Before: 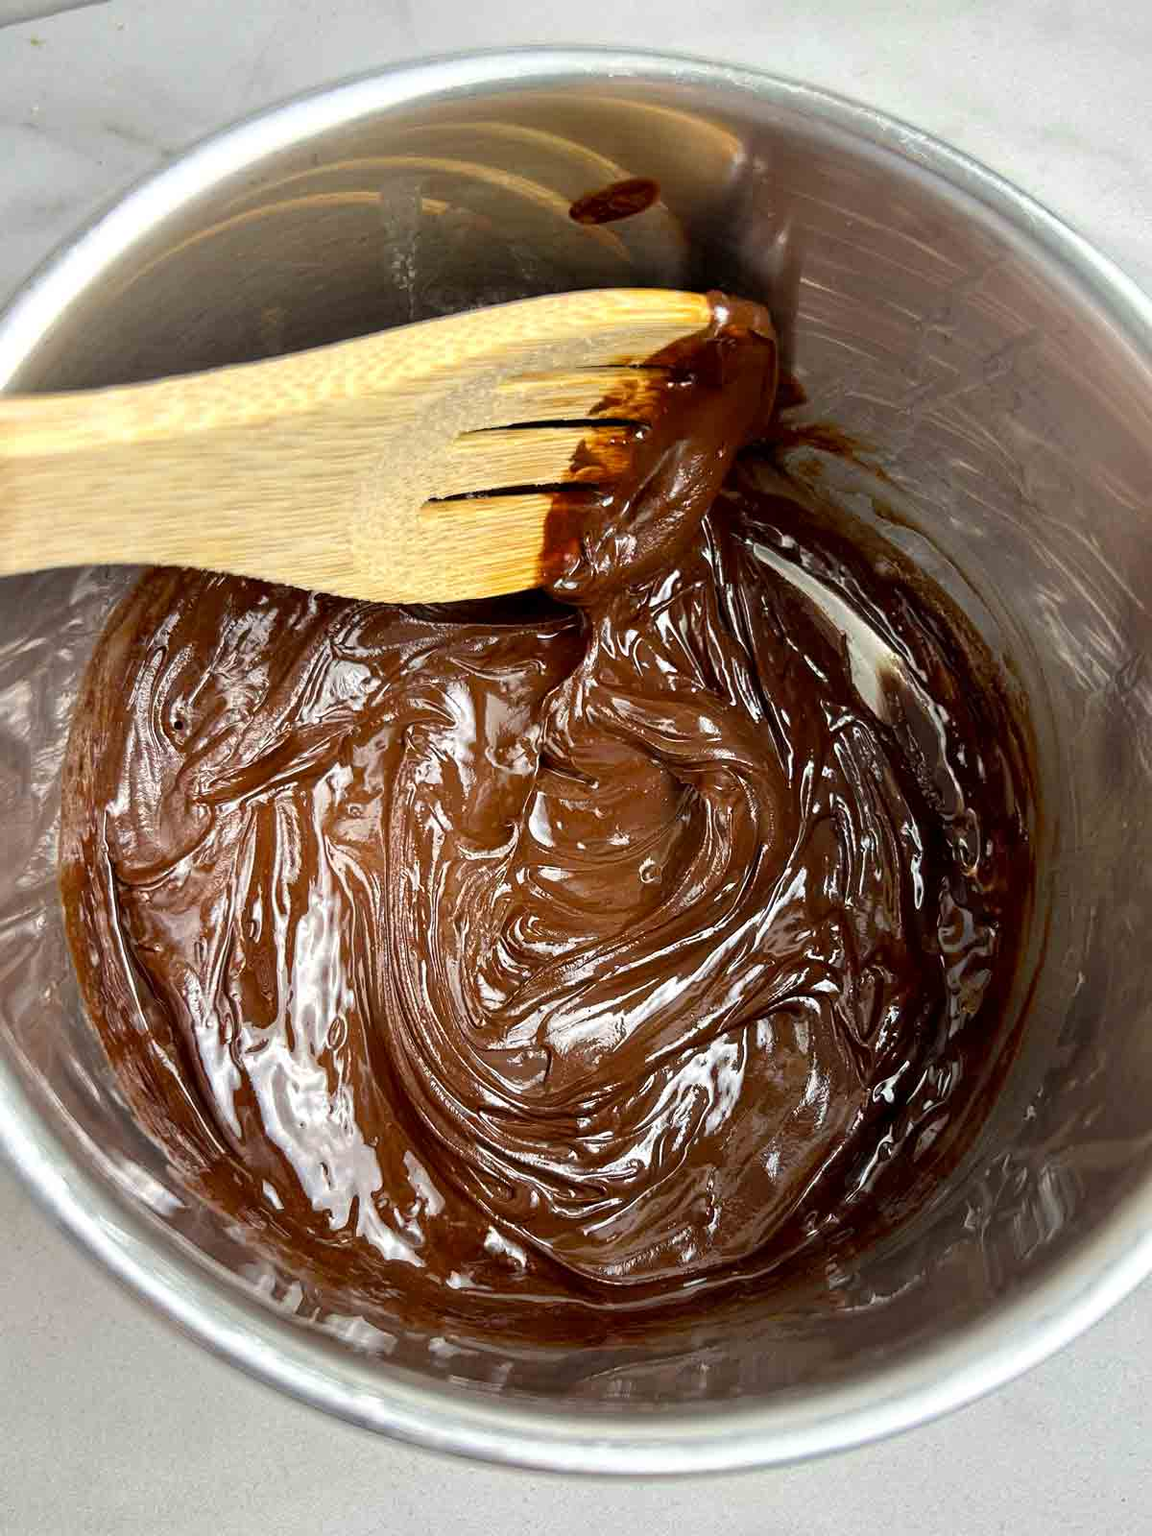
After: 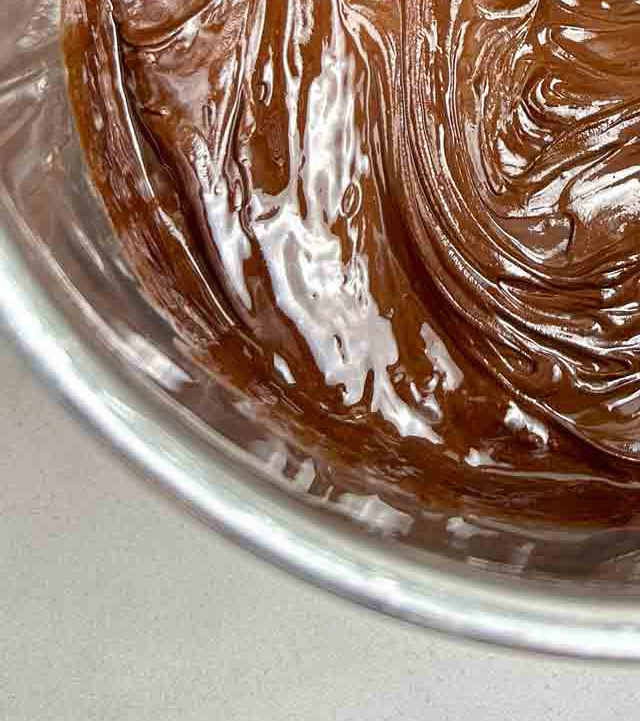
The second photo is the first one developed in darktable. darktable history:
crop and rotate: top 54.778%, right 46.61%, bottom 0.159%
local contrast: mode bilateral grid, contrast 100, coarseness 100, detail 94%, midtone range 0.2
